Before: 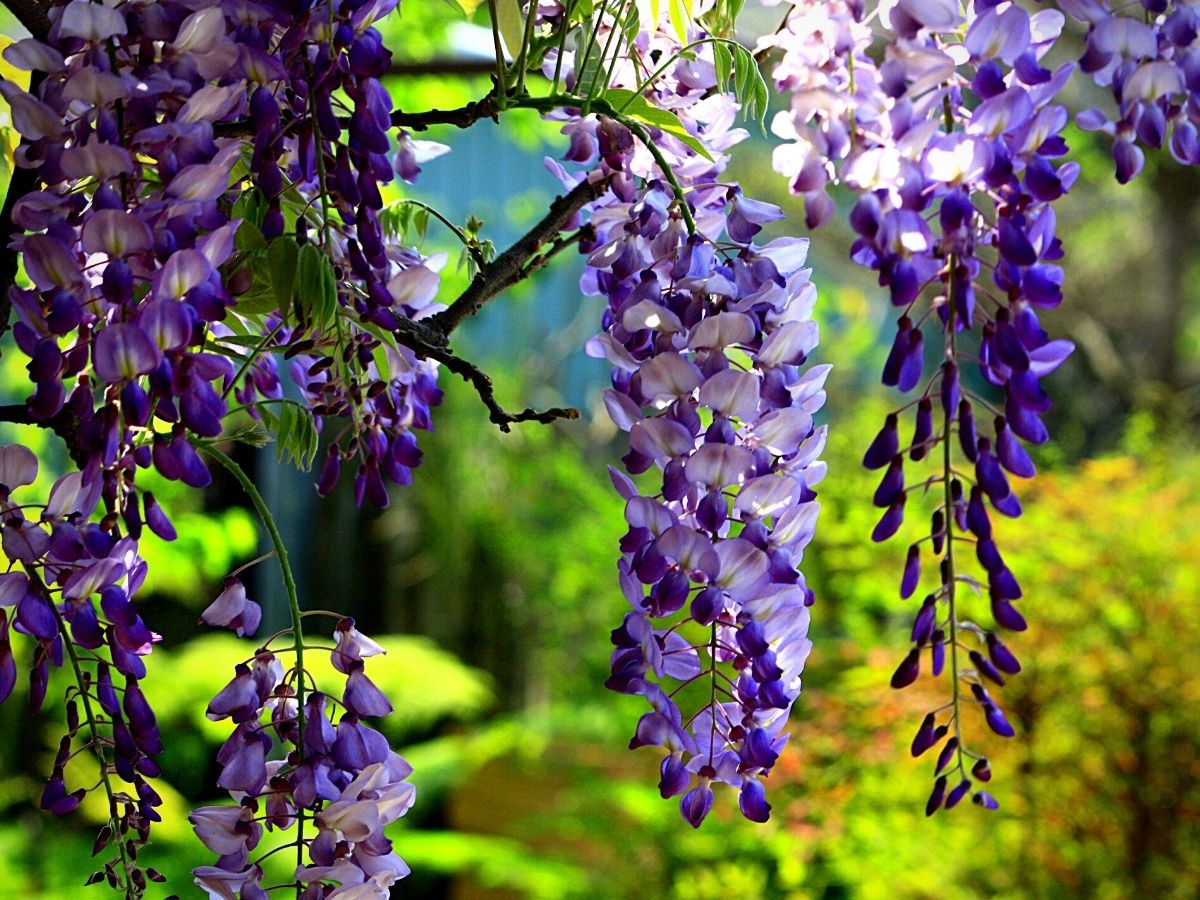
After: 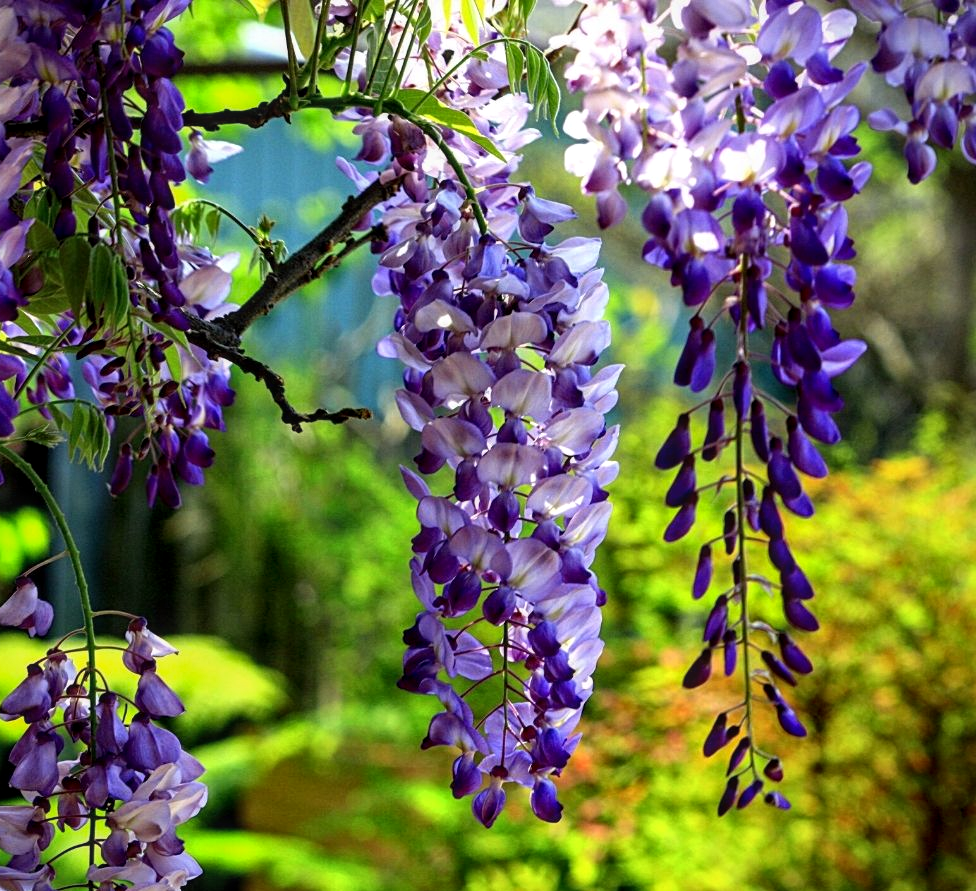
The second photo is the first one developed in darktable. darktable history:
local contrast: on, module defaults
crop: left 17.387%, bottom 0.018%
